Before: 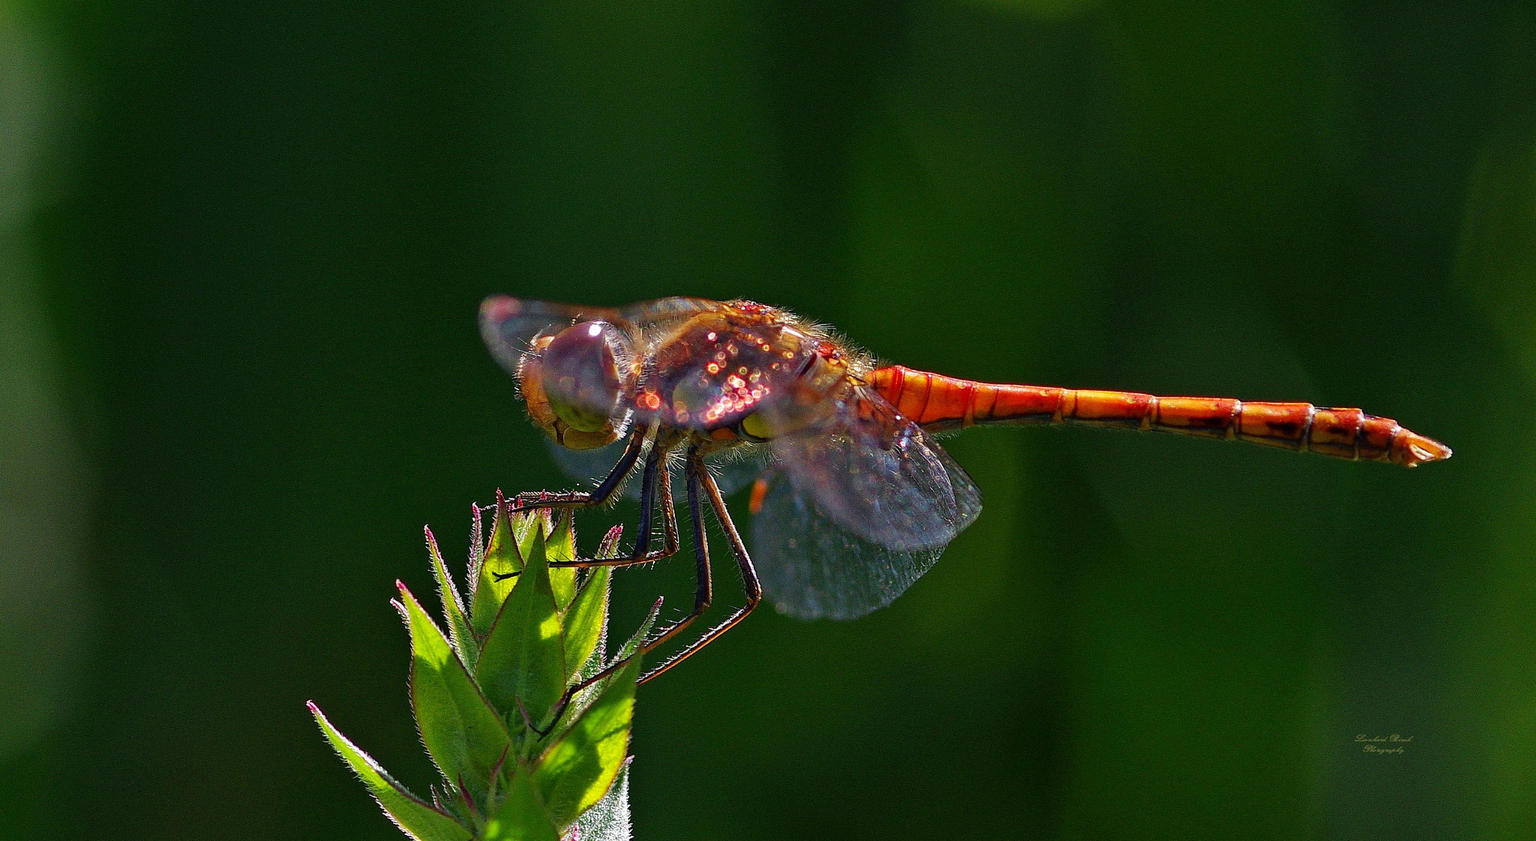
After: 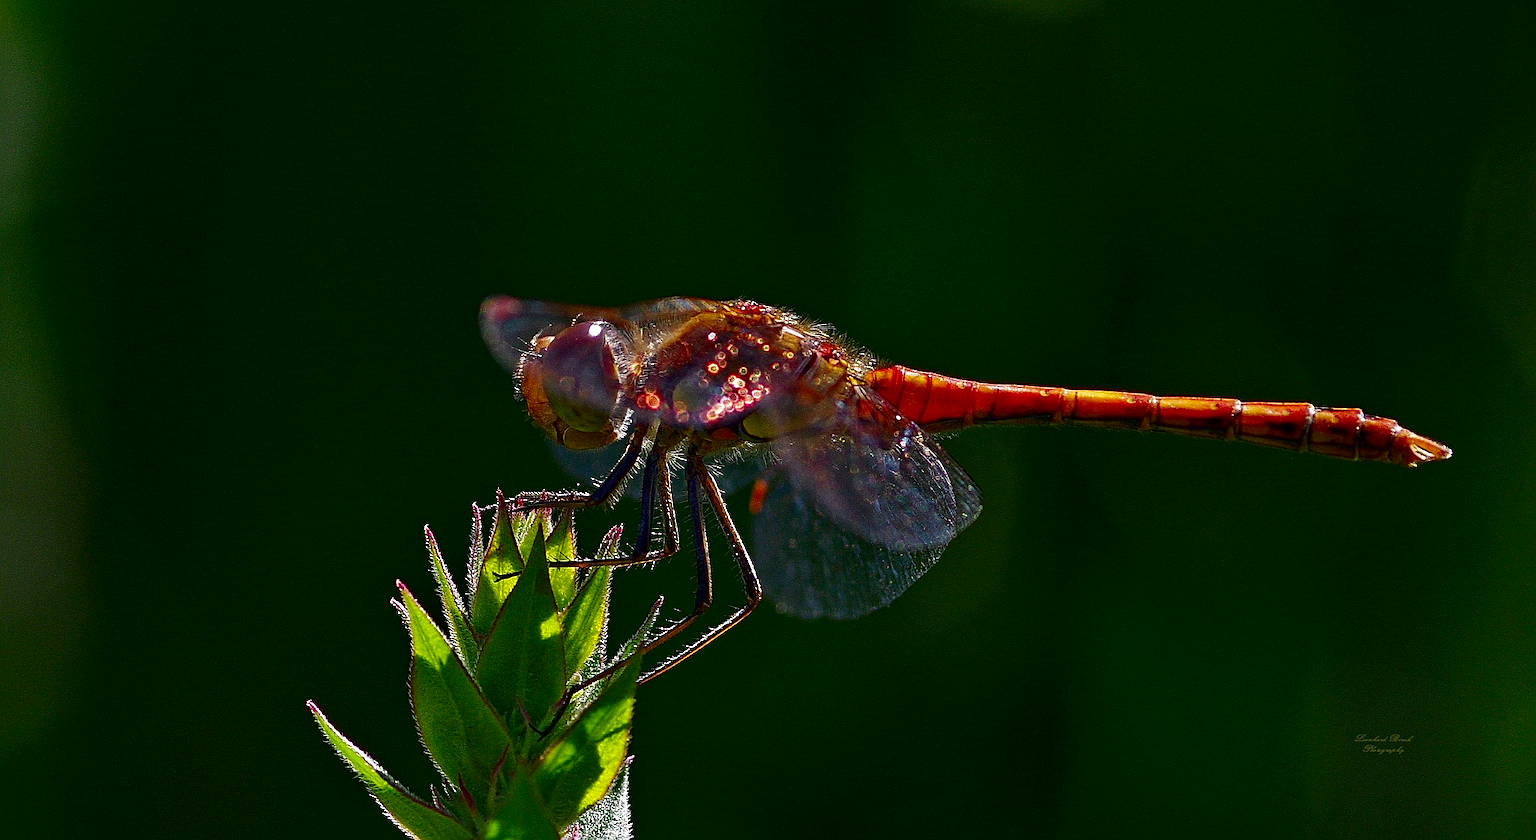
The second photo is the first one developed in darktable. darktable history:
sharpen: on, module defaults
contrast brightness saturation: brightness -0.207, saturation 0.079
